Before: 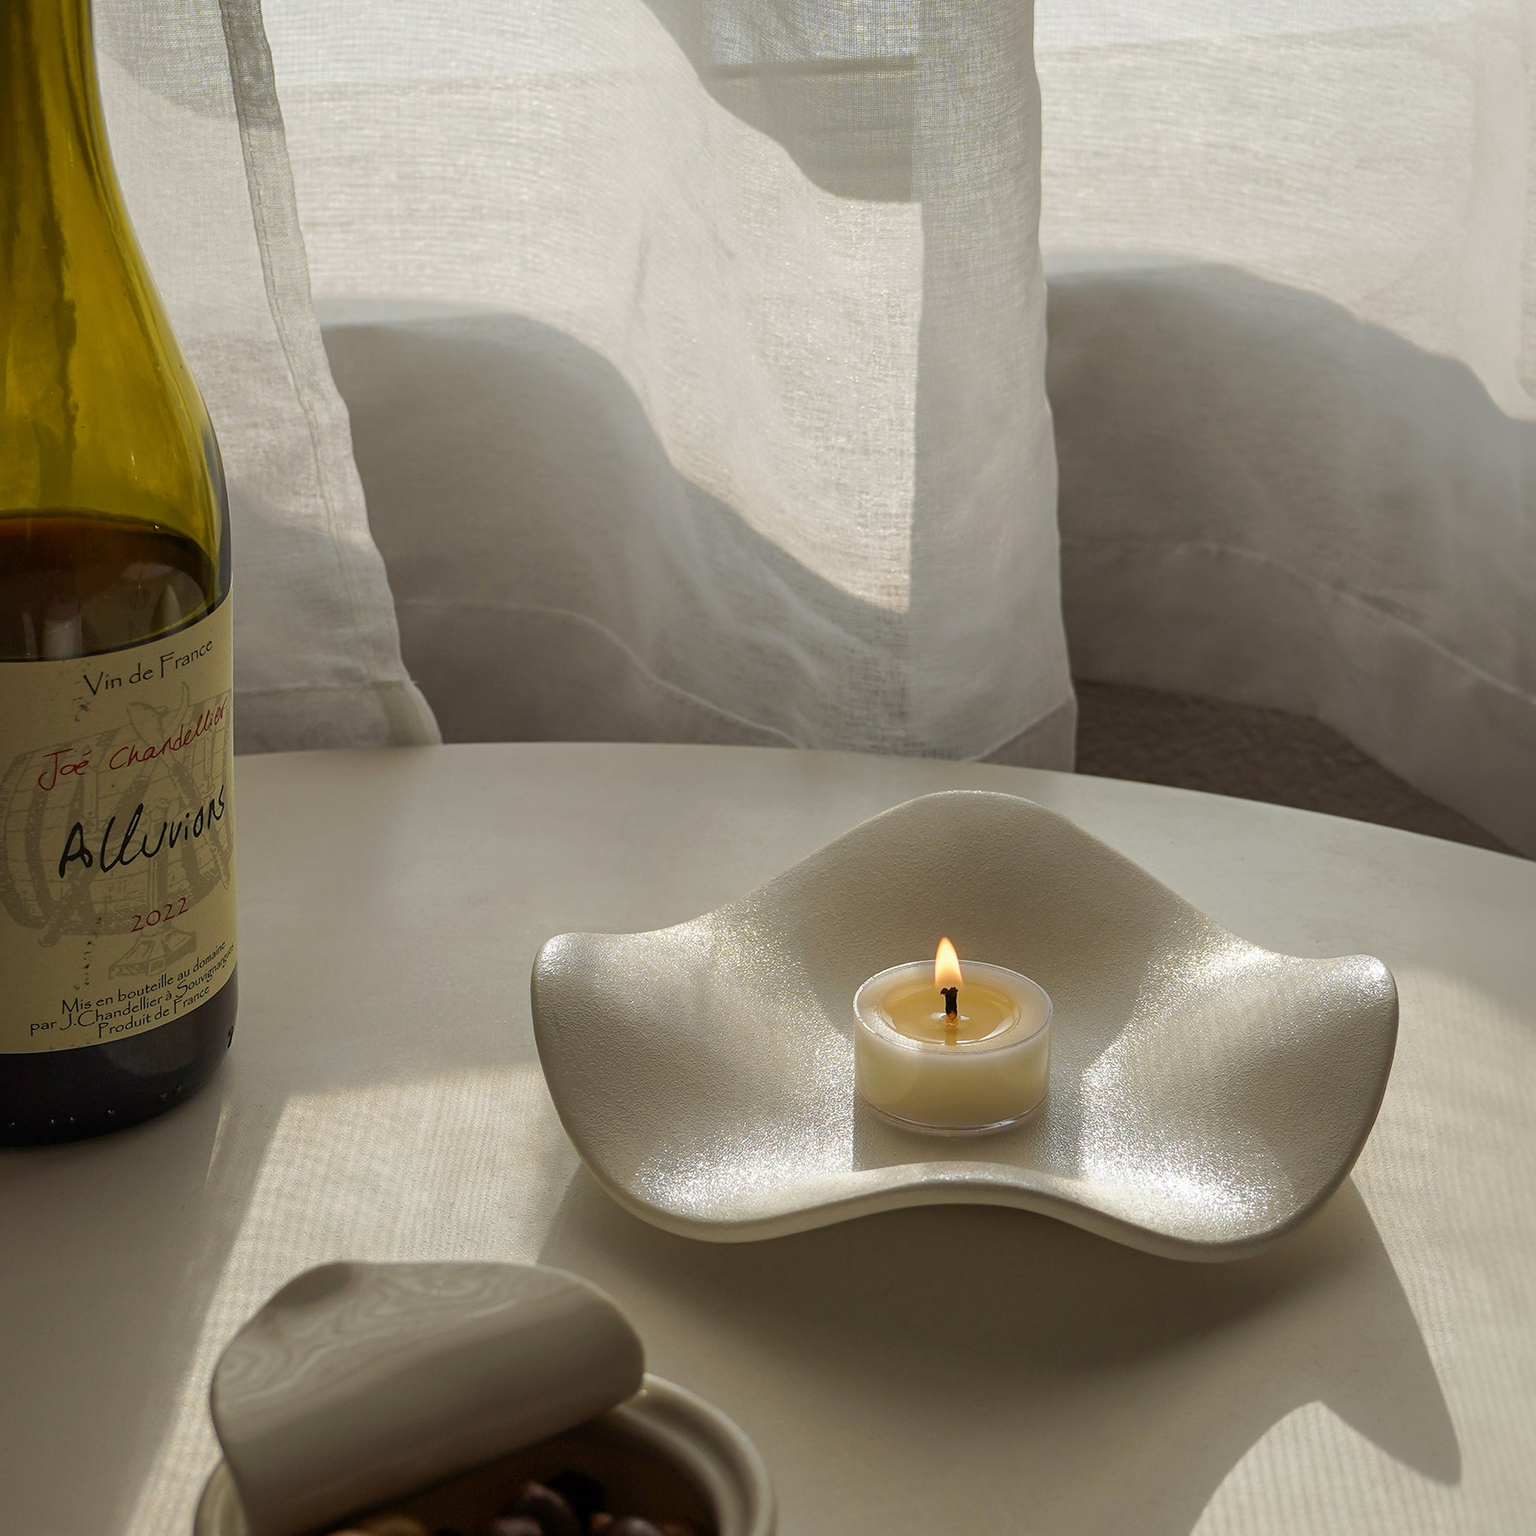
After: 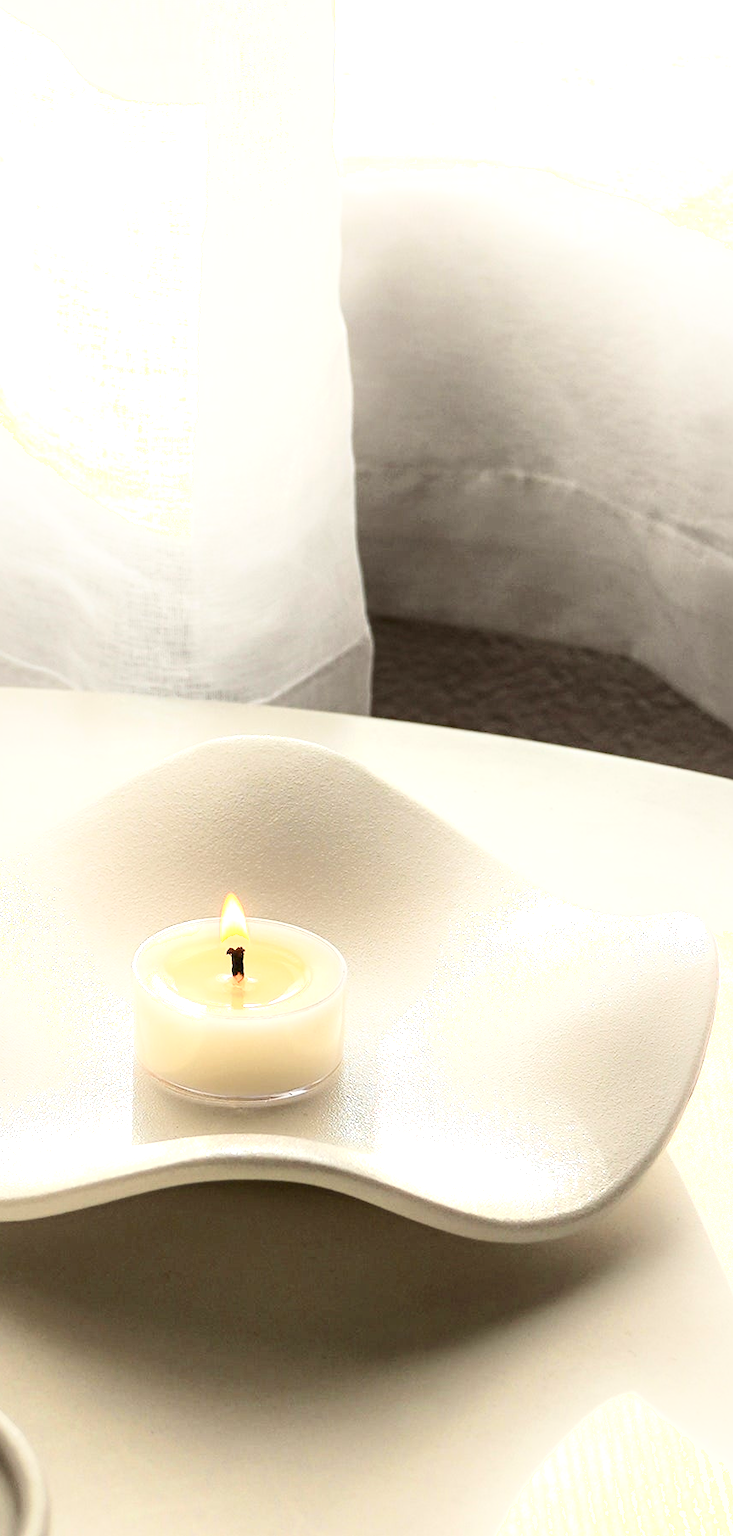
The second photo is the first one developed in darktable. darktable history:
contrast brightness saturation: contrast 0.284
crop: left 47.538%, top 6.952%, right 8.059%
shadows and highlights: highlights 72.6, soften with gaussian
local contrast: mode bilateral grid, contrast 21, coarseness 100, detail 150%, midtone range 0.2
exposure: black level correction 0, exposure 1.098 EV, compensate highlight preservation false
